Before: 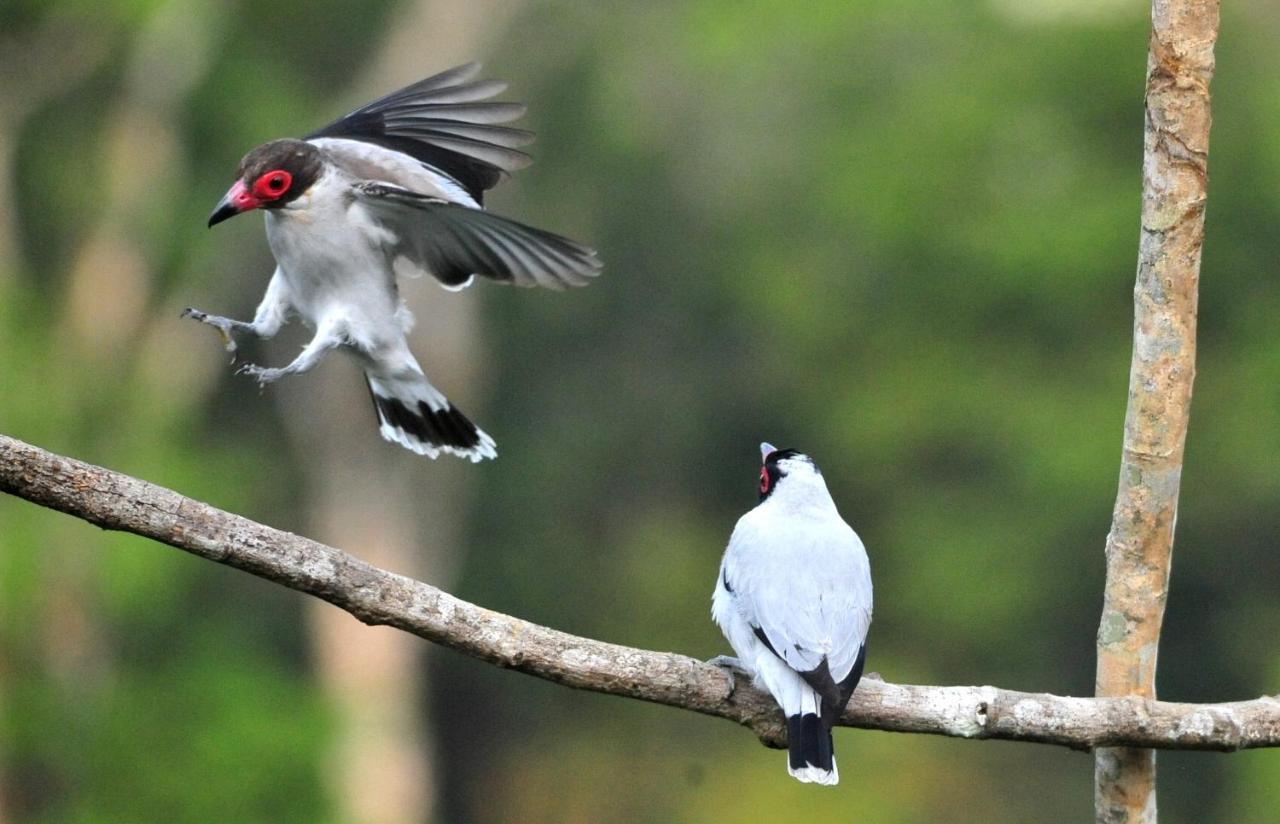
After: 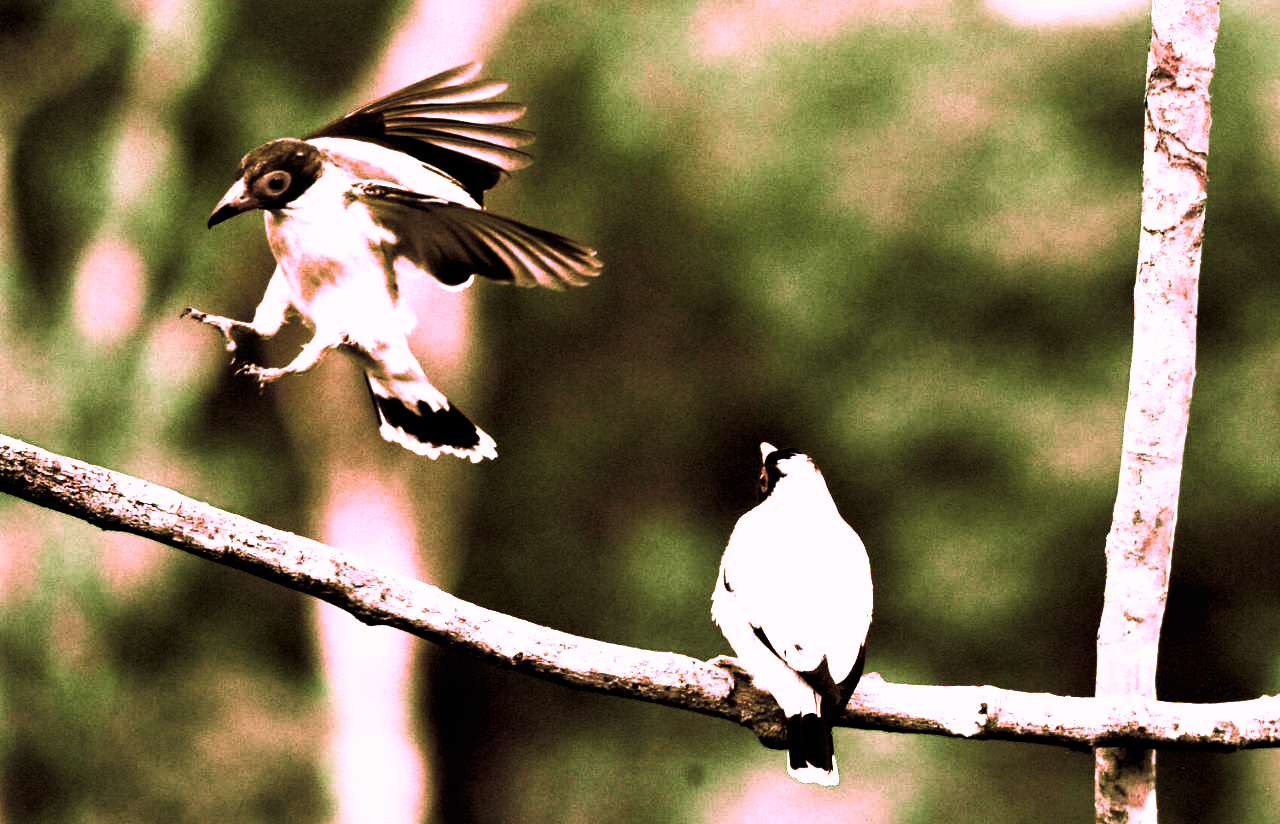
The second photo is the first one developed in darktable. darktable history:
tone curve: curves: ch0 [(0, 0) (0.003, 0) (0.011, 0) (0.025, 0) (0.044, 0.001) (0.069, 0.003) (0.1, 0.003) (0.136, 0.006) (0.177, 0.014) (0.224, 0.056) (0.277, 0.128) (0.335, 0.218) (0.399, 0.346) (0.468, 0.512) (0.543, 0.713) (0.623, 0.898) (0.709, 0.987) (0.801, 0.99) (0.898, 0.99) (1, 1)], preserve colors none
color look up table: target L [83.42, 83.38, 83.38, 83.42, 79.45, 79.45, 83.38, 62.07, 58.29, 55.91, 49.14, 30.39, 0, 200.2, 83.42, 93.49, 83.42, 74.65, 58.31, 53.7, 53.68, 53.55, 44.91, 44.03, 29.05, 26.27, 83.38, 83.35, 74.72, 60.29, 56.6, 55.44, 54.36, 53.03, 36.35, 32.46, 31.77, 30.91, 10.29, 93.52, 83.42, 83.38, 83.42, 83.38, 60.58, 58.3, 57.97, 55.94, 41.21], target a [60.08, 59.99, 59.99, 60.08, 72.61, 72.61, 59.99, 4.405, 10.06, 14.31, 10.14, 5.777, 0, 0, 60.08, 24.02, 60.08, 54.03, 10.69, 16.26, 15.3, 14.81, 9.113, 10.27, 7.793, 6.743, 59.99, 58.67, 54.93, 6.78, 13.96, 15.61, 15.76, 15.19, 7.06, 6.115, 6.692, 6.324, 4.274, 24.1, 60.08, 59.99, 60.08, 59.99, 6.576, 10.66, 10.23, 14.4, 8.433], target b [-29.57, -29.13, -29.13, -29.57, -19.48, -19.48, -29.13, 5.67, 11.52, 13.16, 13.21, 8.62, 0, 0, -29.57, -11.78, -29.57, 11.41, 11.56, 13.8, 14.39, 13.76, 11.08, 12.39, 8.804, 5.923, -29.13, -12.95, -0.076, 8.952, 12.14, 13.1, 13.93, 13.99, 9.376, 9.358, 10.45, 9.352, 1.624, -12.23, -29.57, -29.13, -29.57, -29.13, 8.024, 11.72, 11.73, 13.56, 10.78], num patches 49
